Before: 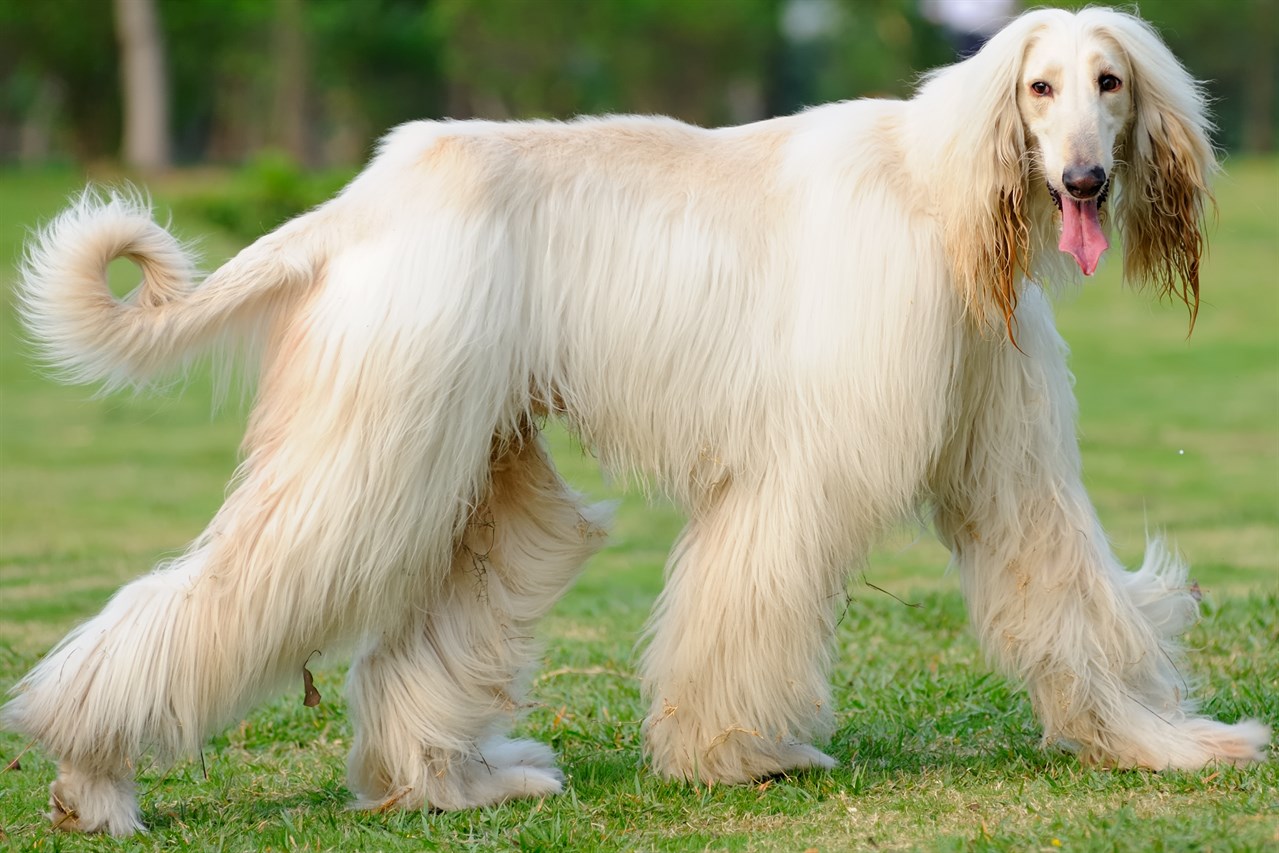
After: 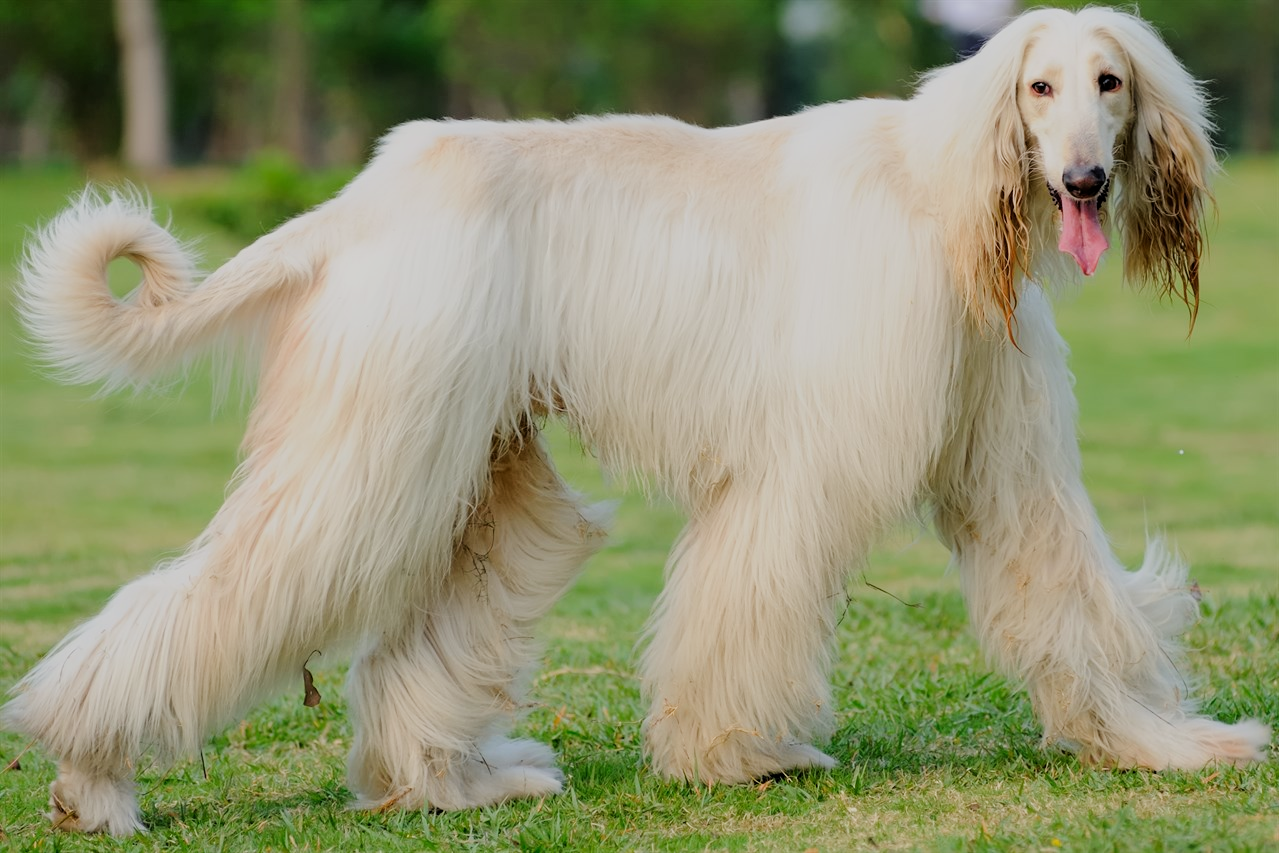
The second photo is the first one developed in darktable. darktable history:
filmic rgb: black relative exposure -7.65 EV, white relative exposure 4.56 EV, threshold 5.97 EV, hardness 3.61, iterations of high-quality reconstruction 0, enable highlight reconstruction true
